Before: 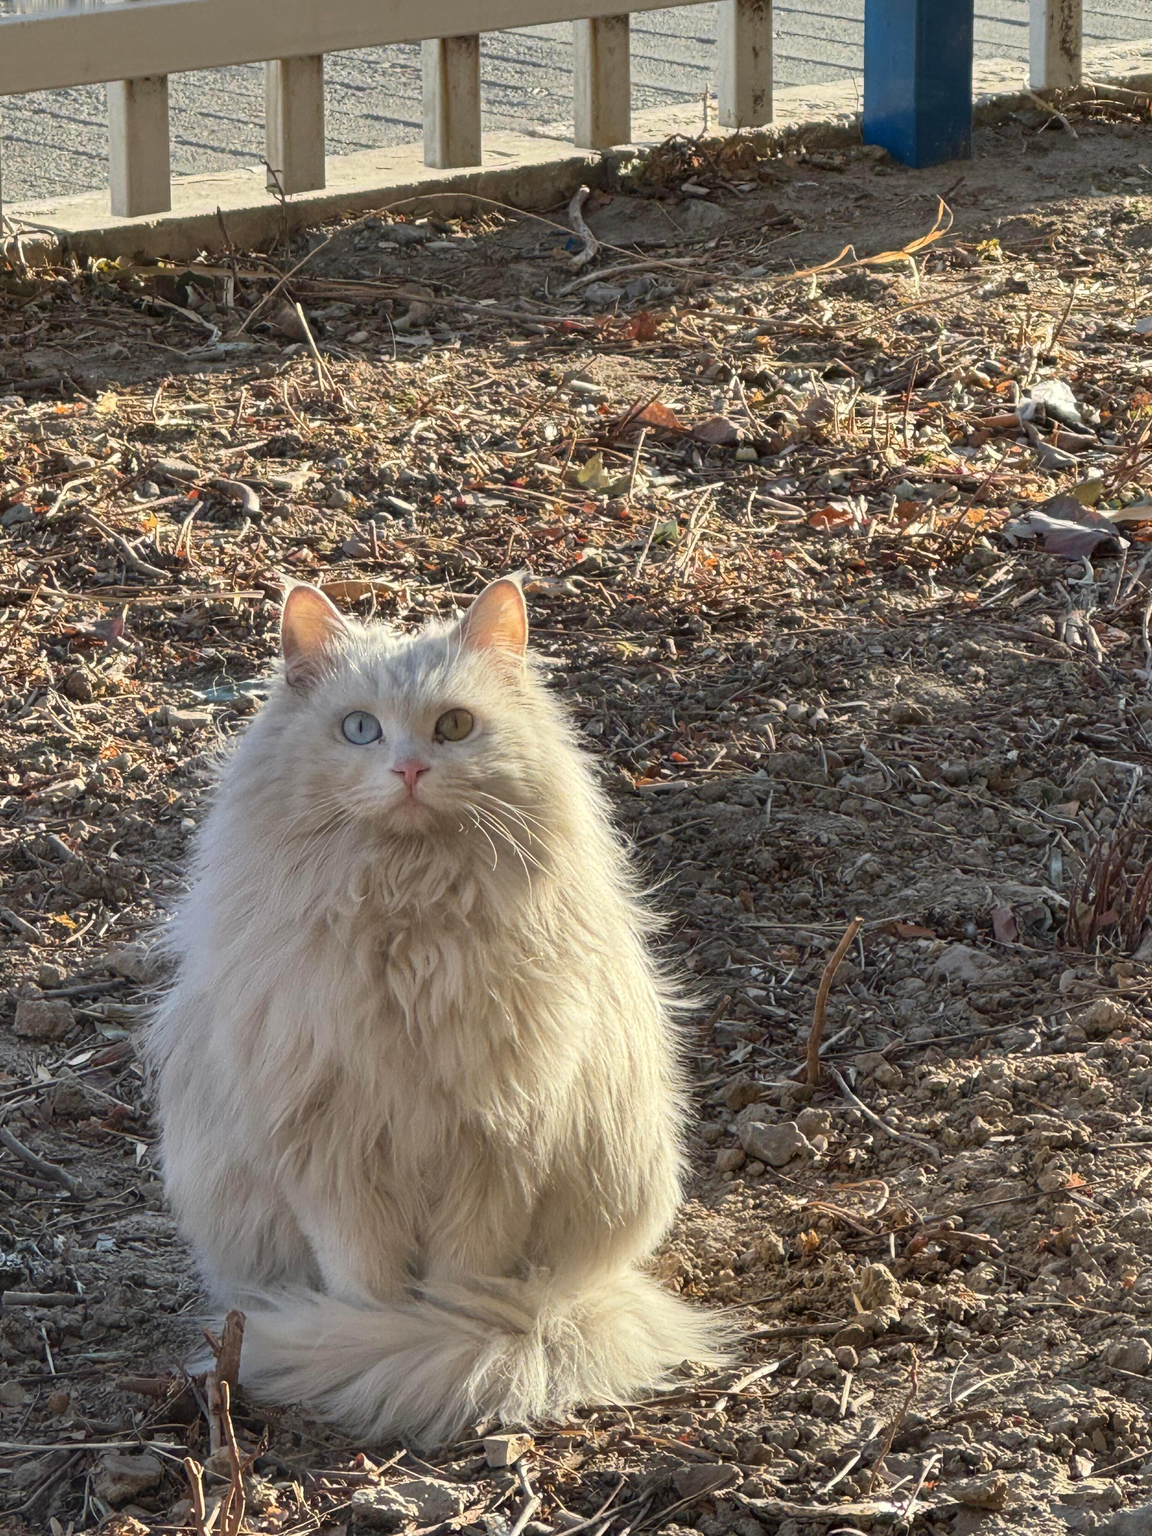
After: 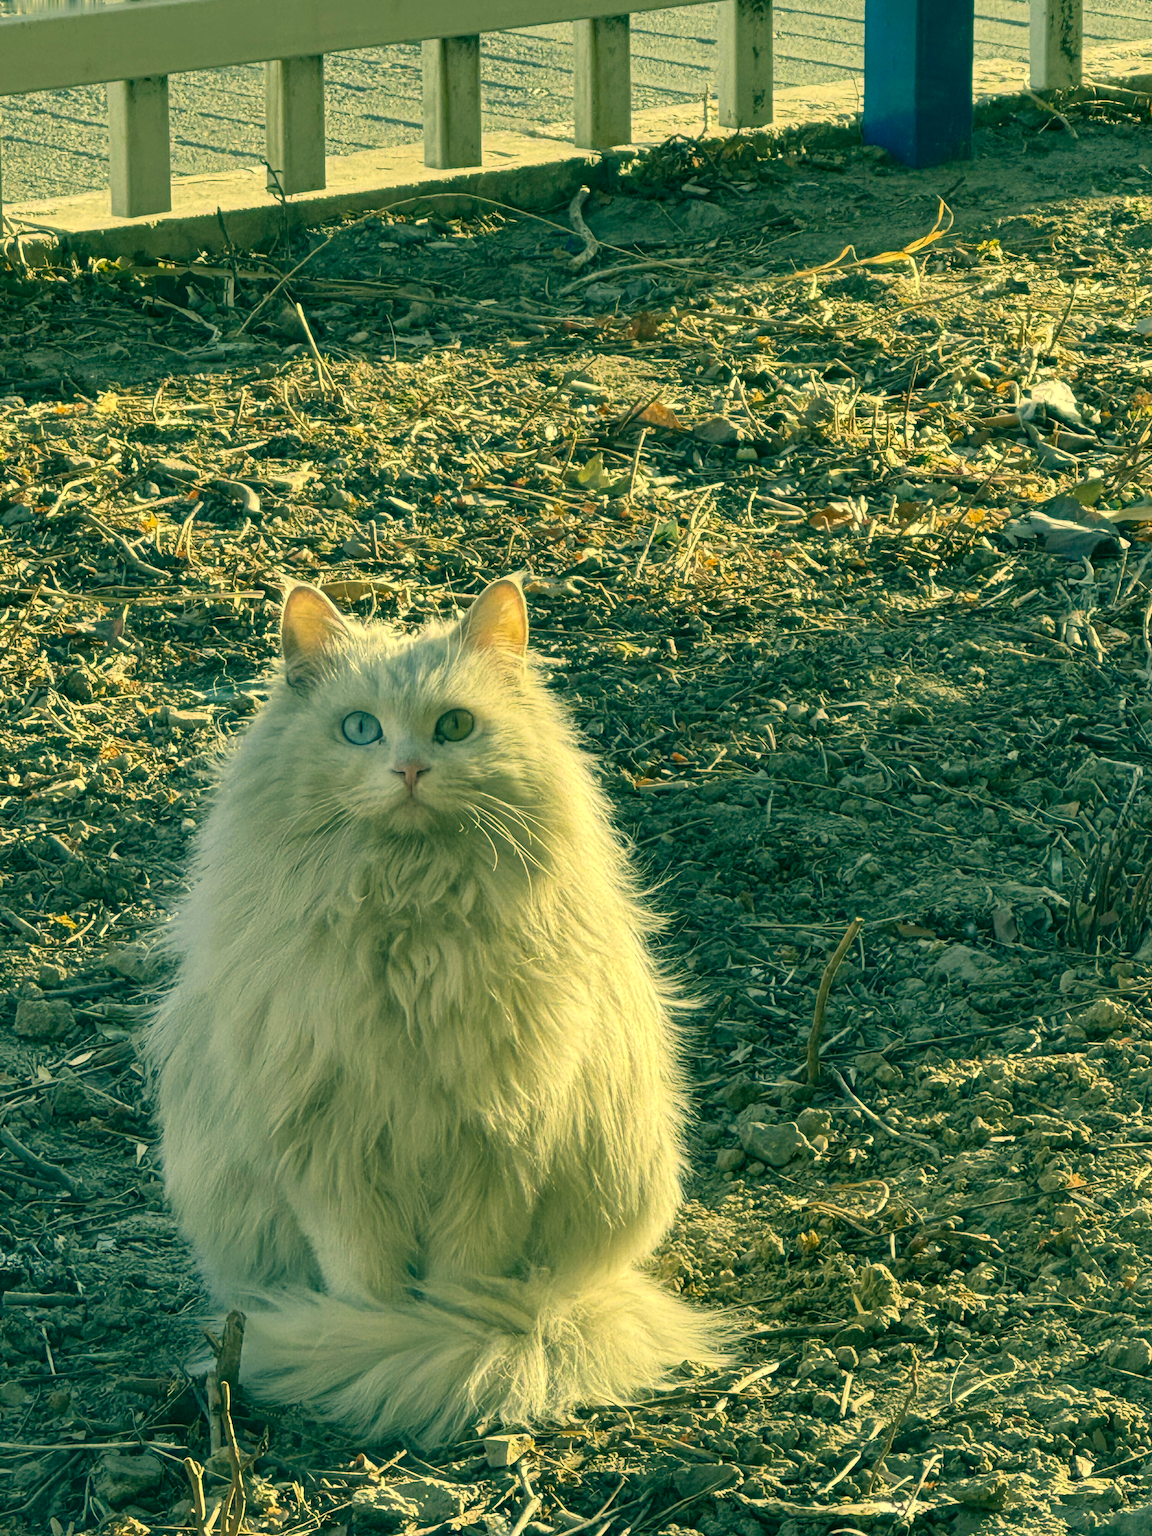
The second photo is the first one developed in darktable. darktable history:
local contrast: highlights 100%, shadows 99%, detail 119%, midtone range 0.2
color correction: highlights a* 1.83, highlights b* 34.48, shadows a* -37.45, shadows b* -5.94
